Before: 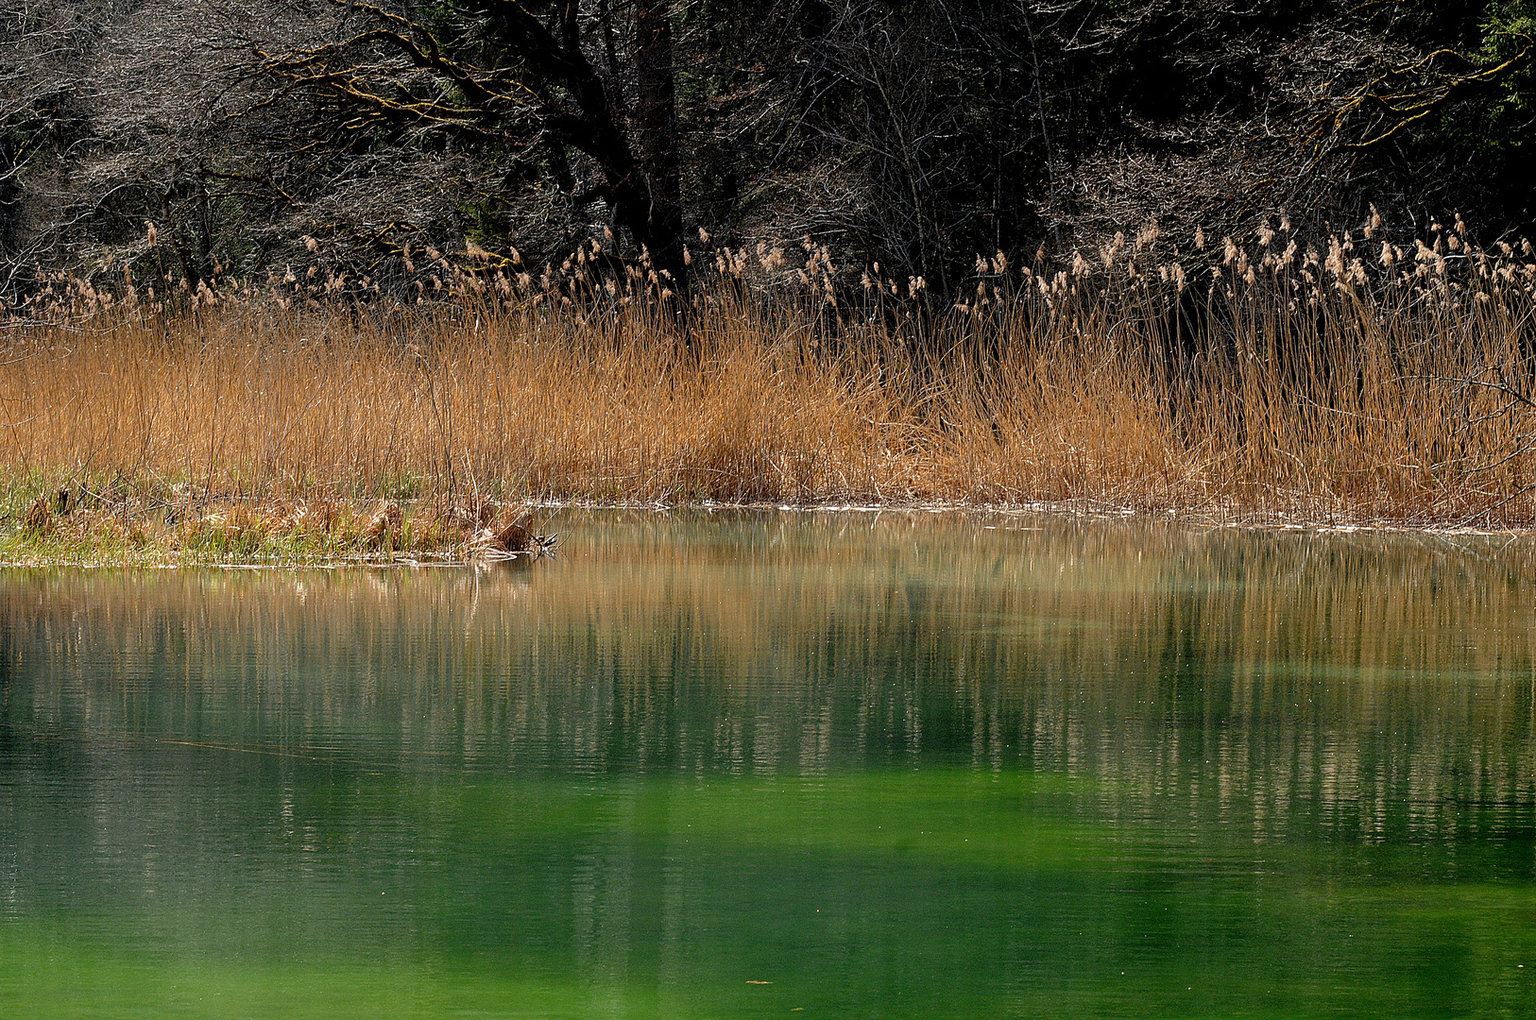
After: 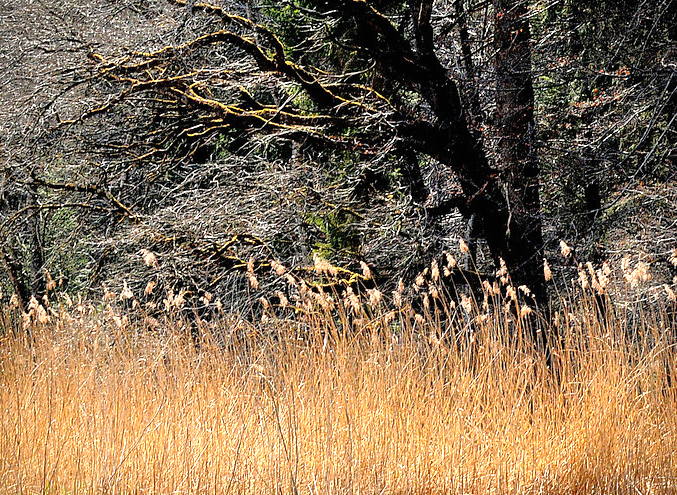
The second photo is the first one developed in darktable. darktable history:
crop and rotate: left 11.128%, top 0.089%, right 47.188%, bottom 53.999%
vignetting: saturation 0.052, dithering 8-bit output, unbound false
tone equalizer: -7 EV 0.145 EV, -6 EV 0.589 EV, -5 EV 1.14 EV, -4 EV 1.31 EV, -3 EV 1.14 EV, -2 EV 0.6 EV, -1 EV 0.157 EV, mask exposure compensation -0.492 EV
exposure: black level correction 0, exposure 1.001 EV, compensate exposure bias true, compensate highlight preservation false
